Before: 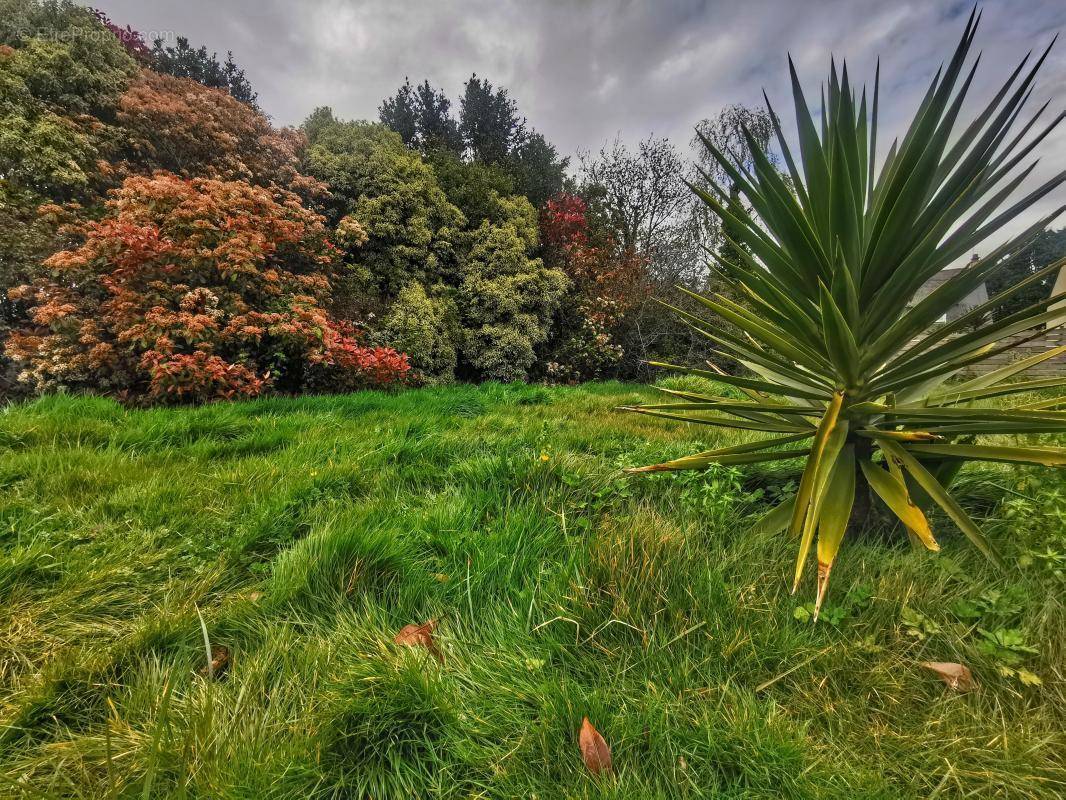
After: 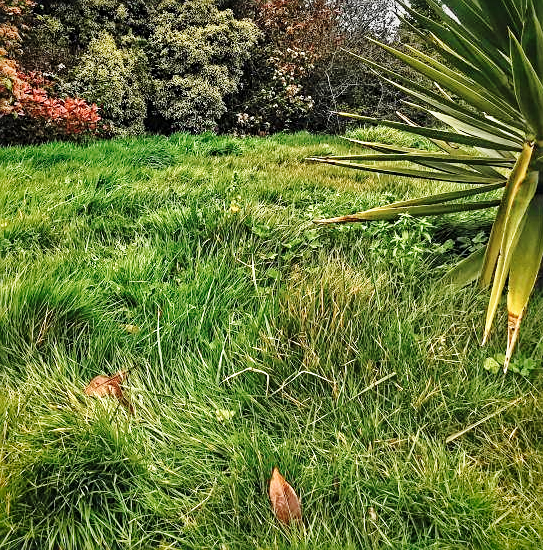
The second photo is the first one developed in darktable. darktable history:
sharpen: on, module defaults
color correction: highlights b* -0.025, saturation 0.77
vignetting: fall-off radius 68.69%, brightness -0.226, saturation 0.149, automatic ratio true
haze removal: strength 0.276, distance 0.254, compatibility mode true, adaptive false
shadows and highlights: soften with gaussian
crop and rotate: left 29.174%, top 31.189%, right 19.833%
base curve: curves: ch0 [(0, 0) (0.028, 0.03) (0.121, 0.232) (0.46, 0.748) (0.859, 0.968) (1, 1)], preserve colors none
